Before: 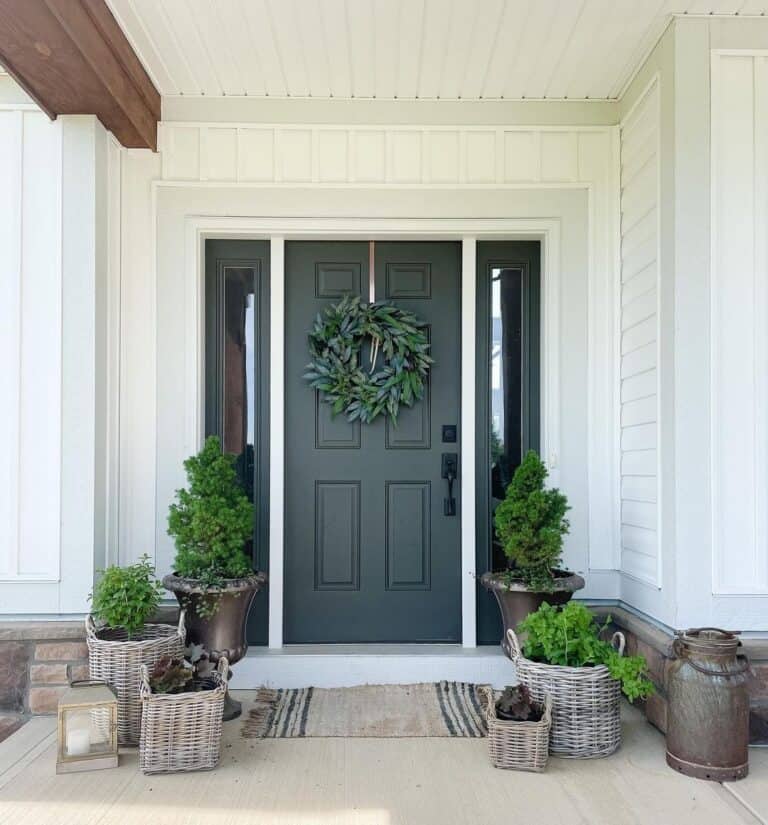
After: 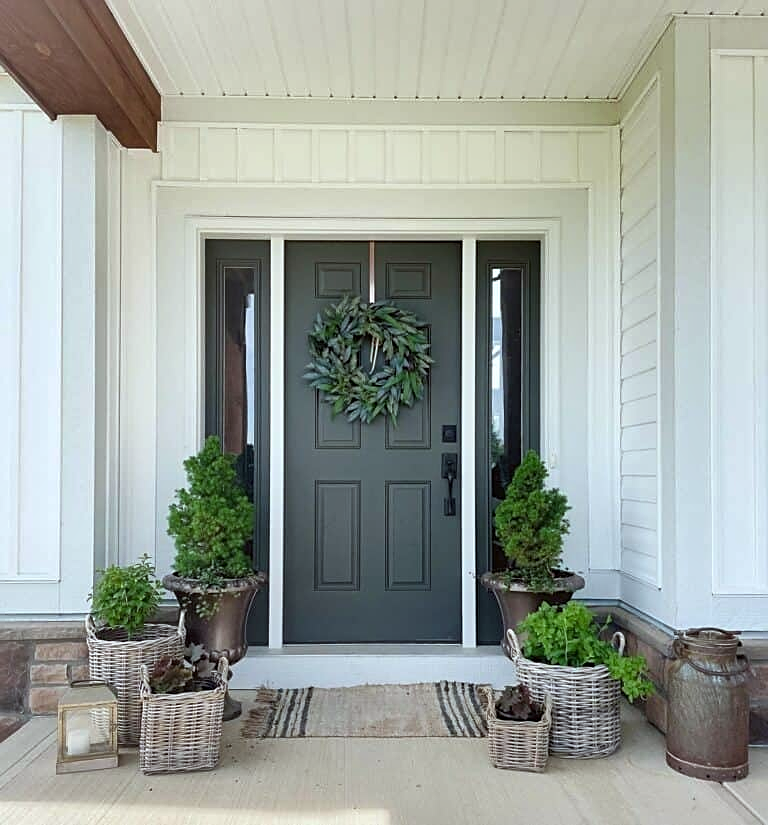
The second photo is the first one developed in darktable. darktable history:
shadows and highlights: soften with gaussian
sharpen: amount 0.461
color correction: highlights a* -2.8, highlights b* -2.18, shadows a* 2.56, shadows b* 2.63
